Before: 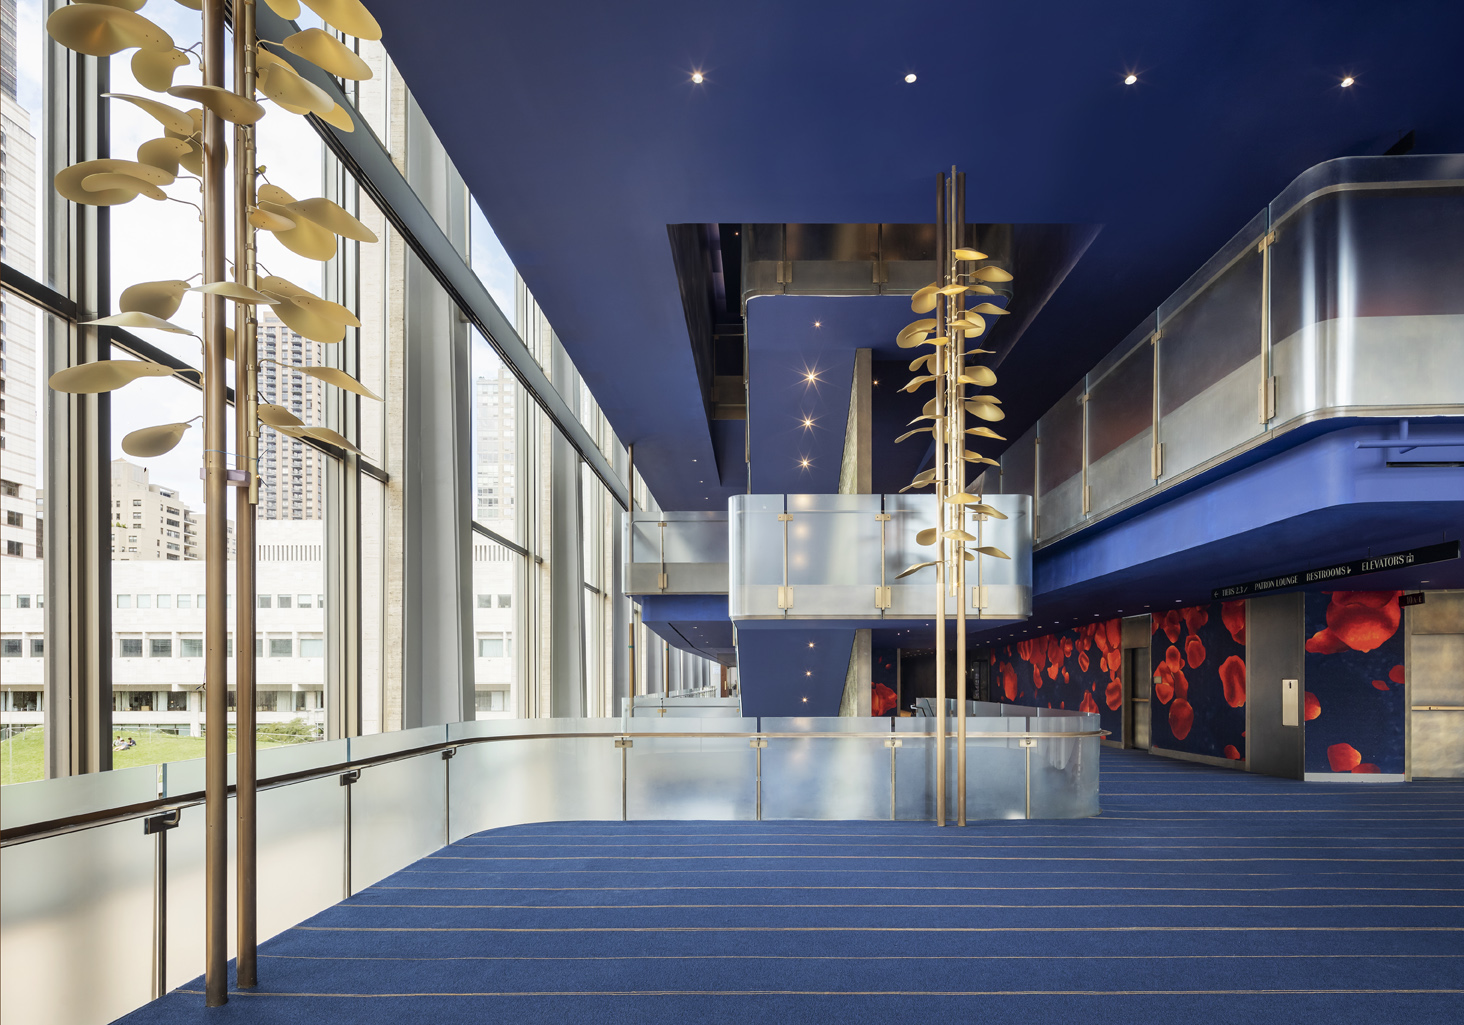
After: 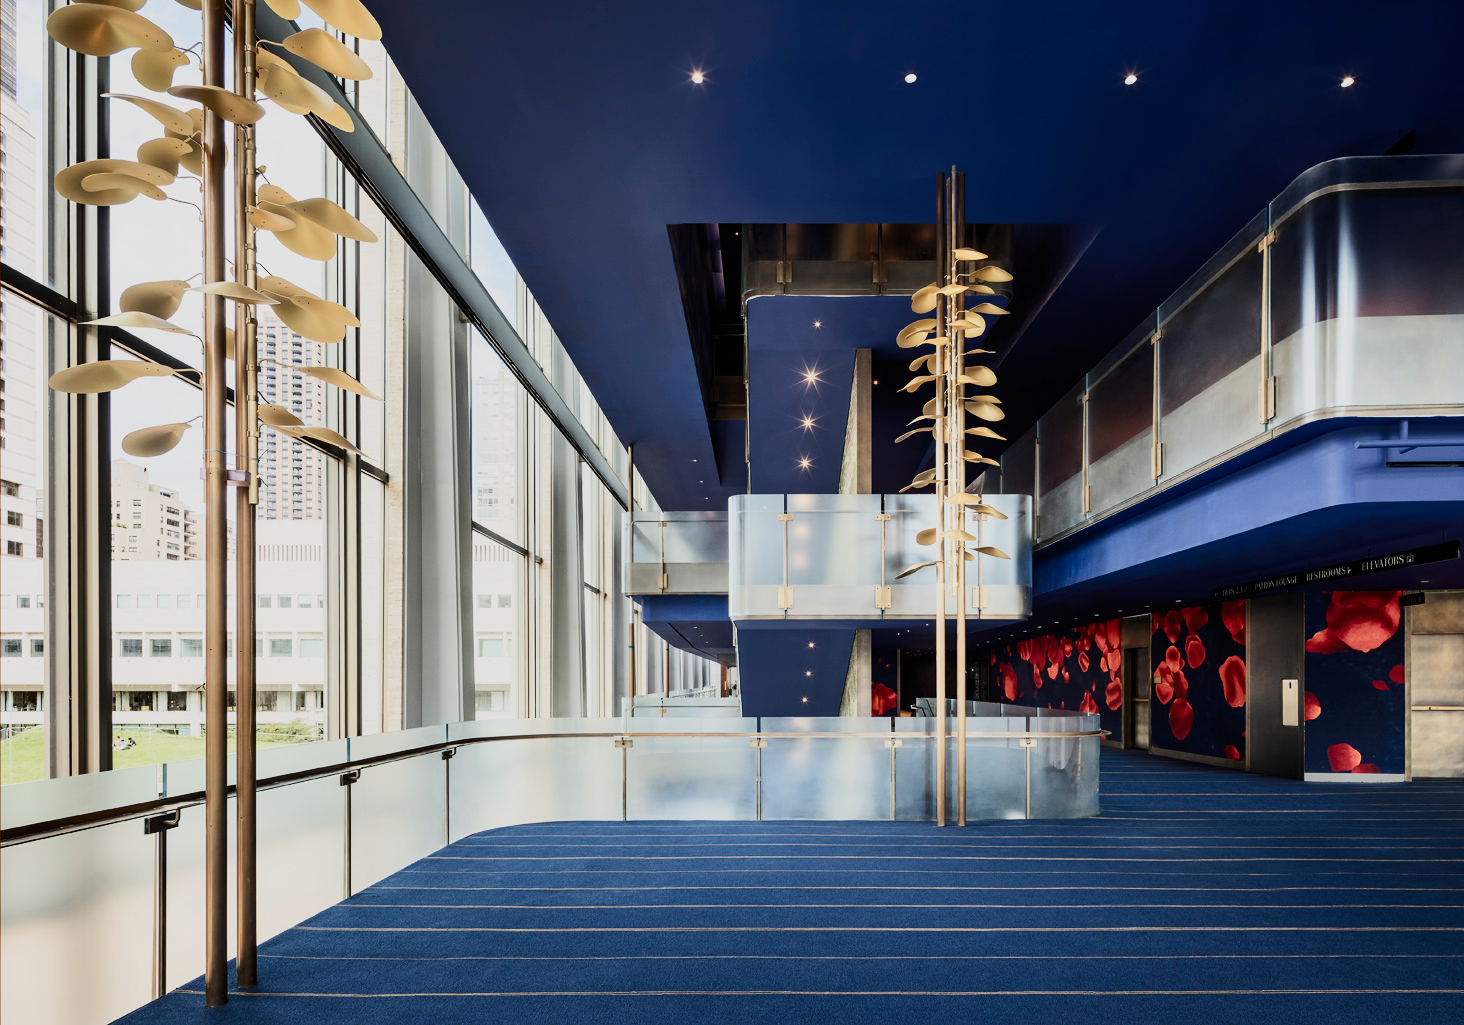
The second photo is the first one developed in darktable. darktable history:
filmic rgb: black relative exposure -7.65 EV, white relative exposure 4.56 EV, threshold 3.01 EV, hardness 3.61, color science v5 (2021), contrast in shadows safe, contrast in highlights safe, enable highlight reconstruction true
contrast brightness saturation: contrast 0.278
